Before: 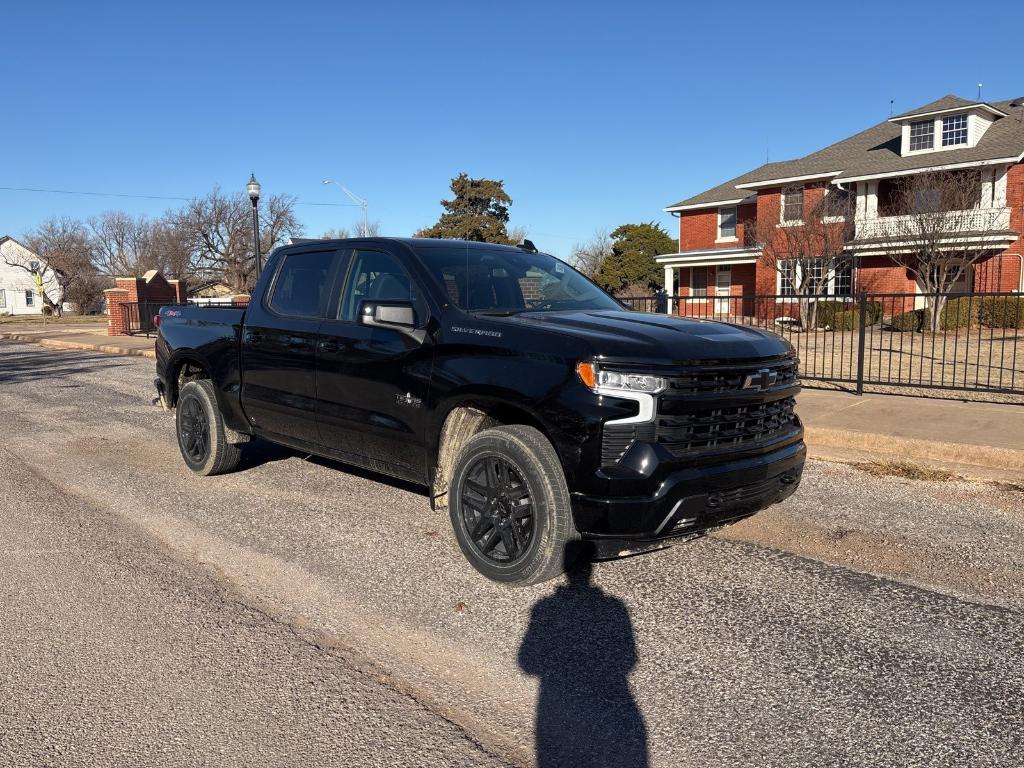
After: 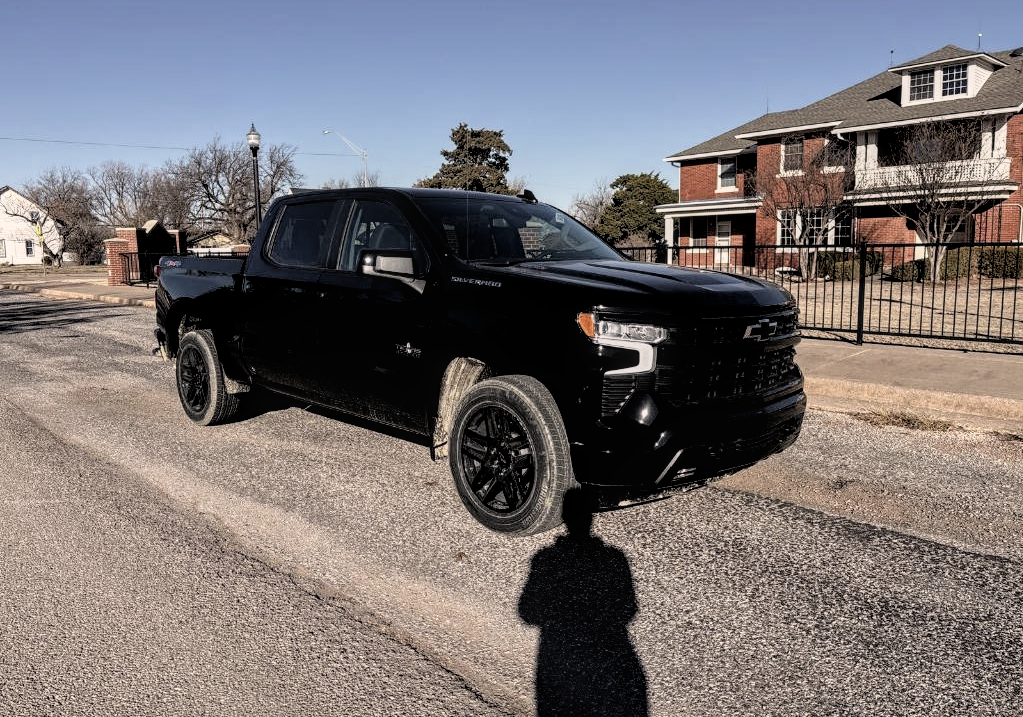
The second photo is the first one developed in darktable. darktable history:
local contrast: on, module defaults
color correction: highlights a* 5.56, highlights b* 5.25, saturation 0.652
crop and rotate: top 6.579%
filmic rgb: black relative exposure -3.72 EV, white relative exposure 2.78 EV, threshold 2.97 EV, dynamic range scaling -5.35%, hardness 3.04, enable highlight reconstruction true
